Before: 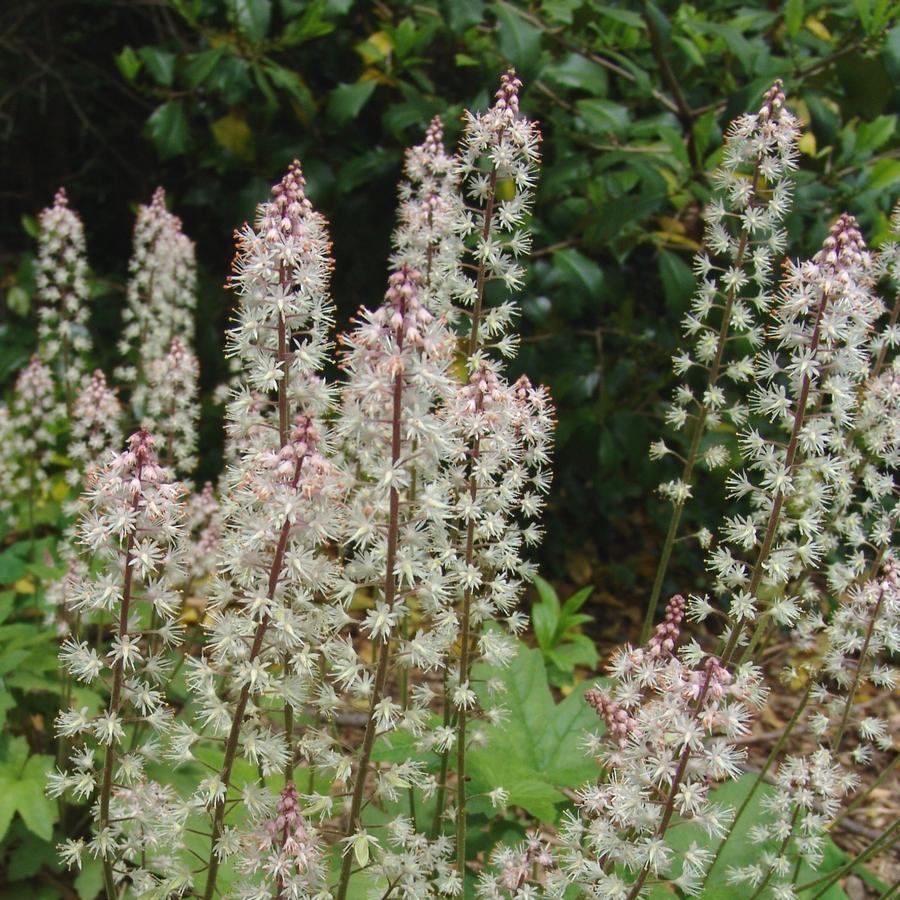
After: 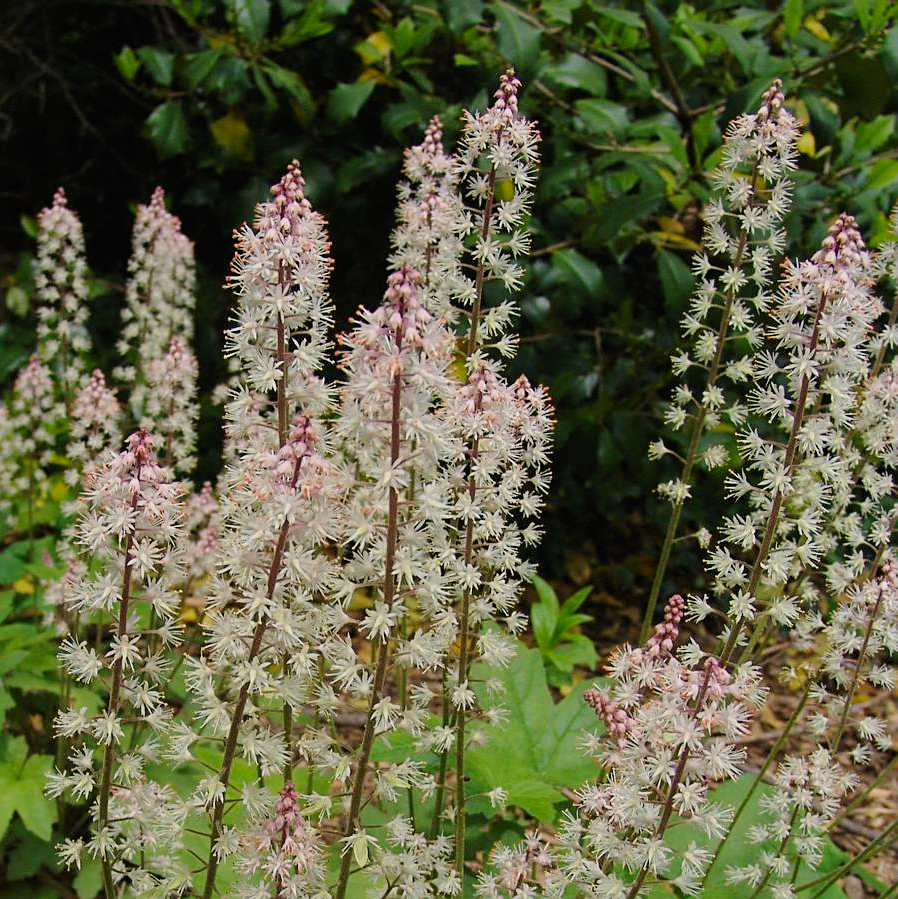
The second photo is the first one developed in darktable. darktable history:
color correction: highlights a* 3.22, highlights b* 1.93, saturation 1.19
crop and rotate: left 0.126%
filmic rgb: white relative exposure 3.85 EV, hardness 4.3
sharpen: on, module defaults
